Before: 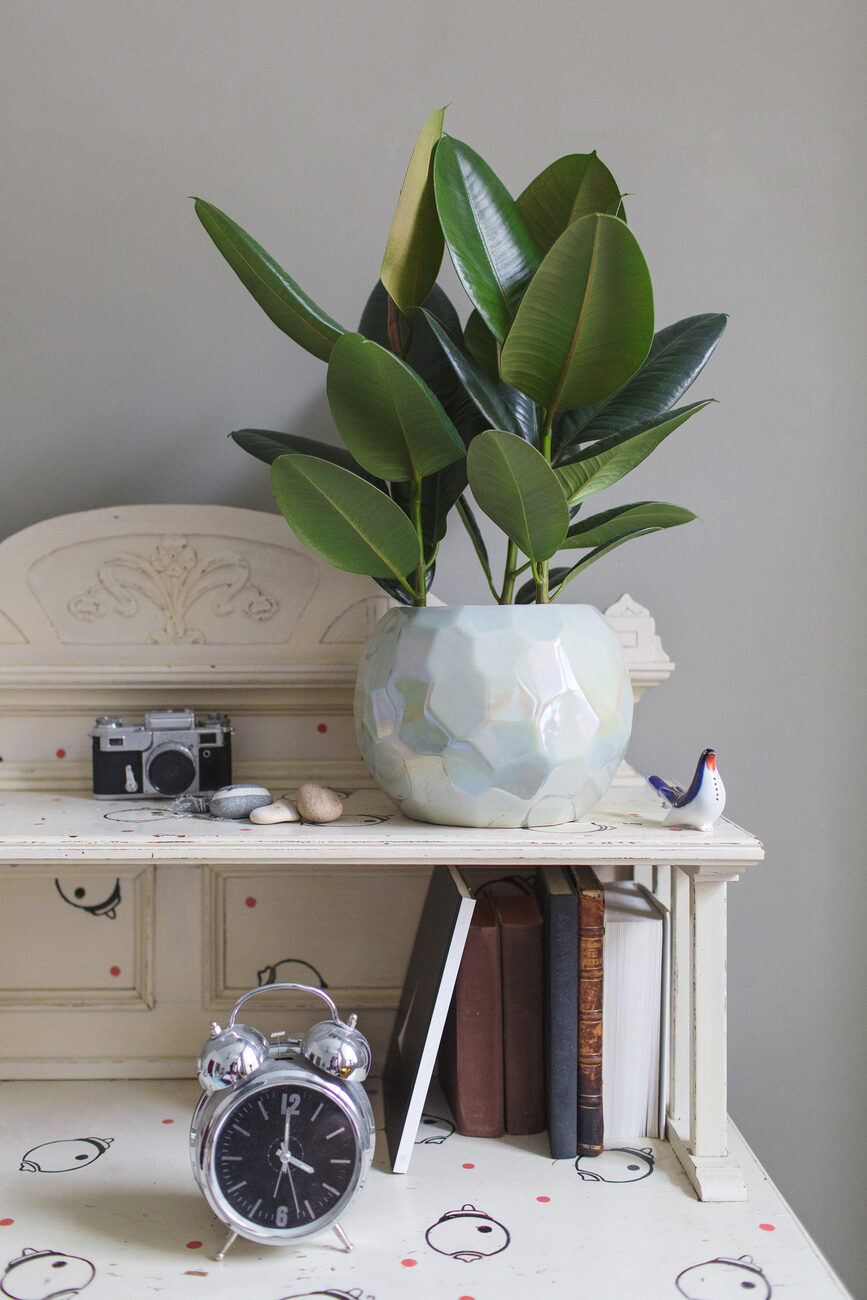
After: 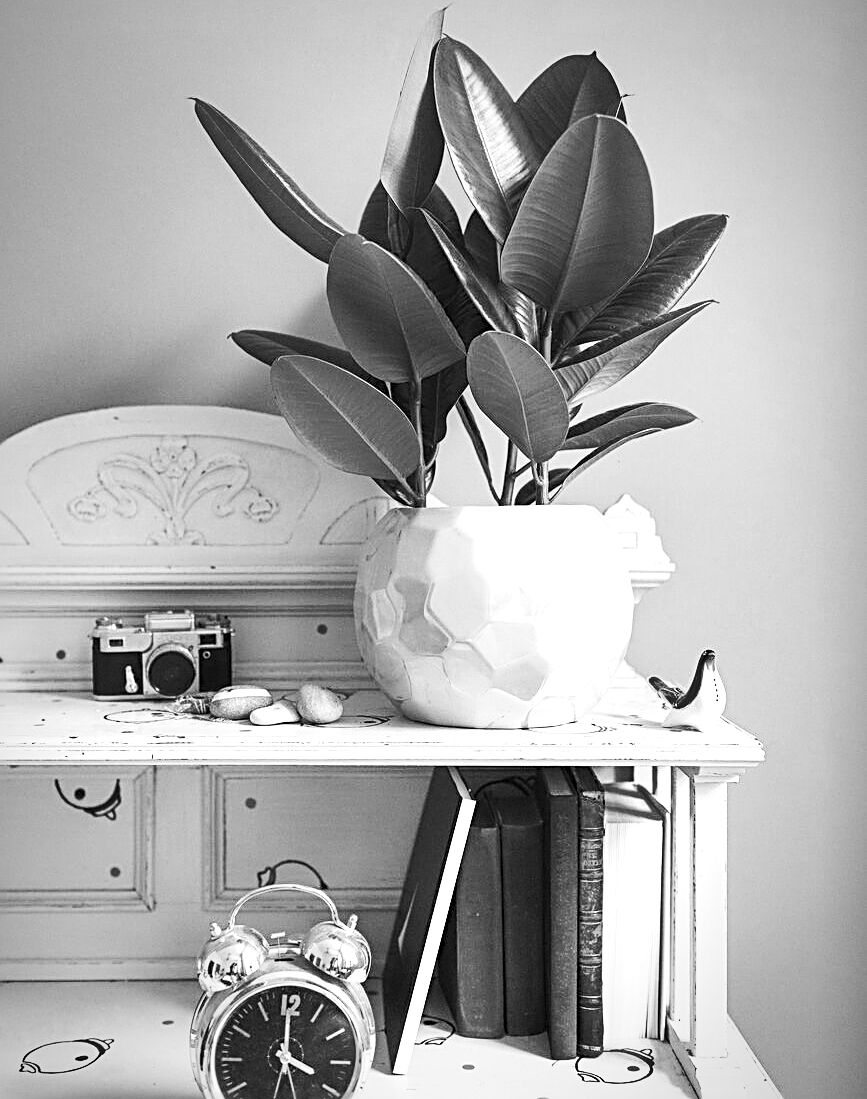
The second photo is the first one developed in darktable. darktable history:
sharpen: radius 2.713, amount 0.666
color calibration: output gray [0.18, 0.41, 0.41, 0], illuminant same as pipeline (D50), adaptation none (bypass), x 0.332, y 0.335, temperature 5019.51 K
contrast brightness saturation: contrast 0.197, brightness 0.204, saturation 0.81
crop: top 7.618%, bottom 7.834%
shadows and highlights: soften with gaussian
tone equalizer: -8 EV -0.717 EV, -7 EV -0.685 EV, -6 EV -0.592 EV, -5 EV -0.395 EV, -3 EV 0.389 EV, -2 EV 0.6 EV, -1 EV 0.693 EV, +0 EV 0.733 EV
vignetting: fall-off radius 70.04%, automatic ratio true, unbound false
tone curve: curves: ch0 [(0, 0) (0.003, 0.003) (0.011, 0.011) (0.025, 0.024) (0.044, 0.043) (0.069, 0.068) (0.1, 0.098) (0.136, 0.133) (0.177, 0.173) (0.224, 0.22) (0.277, 0.271) (0.335, 0.328) (0.399, 0.39) (0.468, 0.458) (0.543, 0.563) (0.623, 0.64) (0.709, 0.722) (0.801, 0.809) (0.898, 0.902) (1, 1)], color space Lab, linked channels, preserve colors none
